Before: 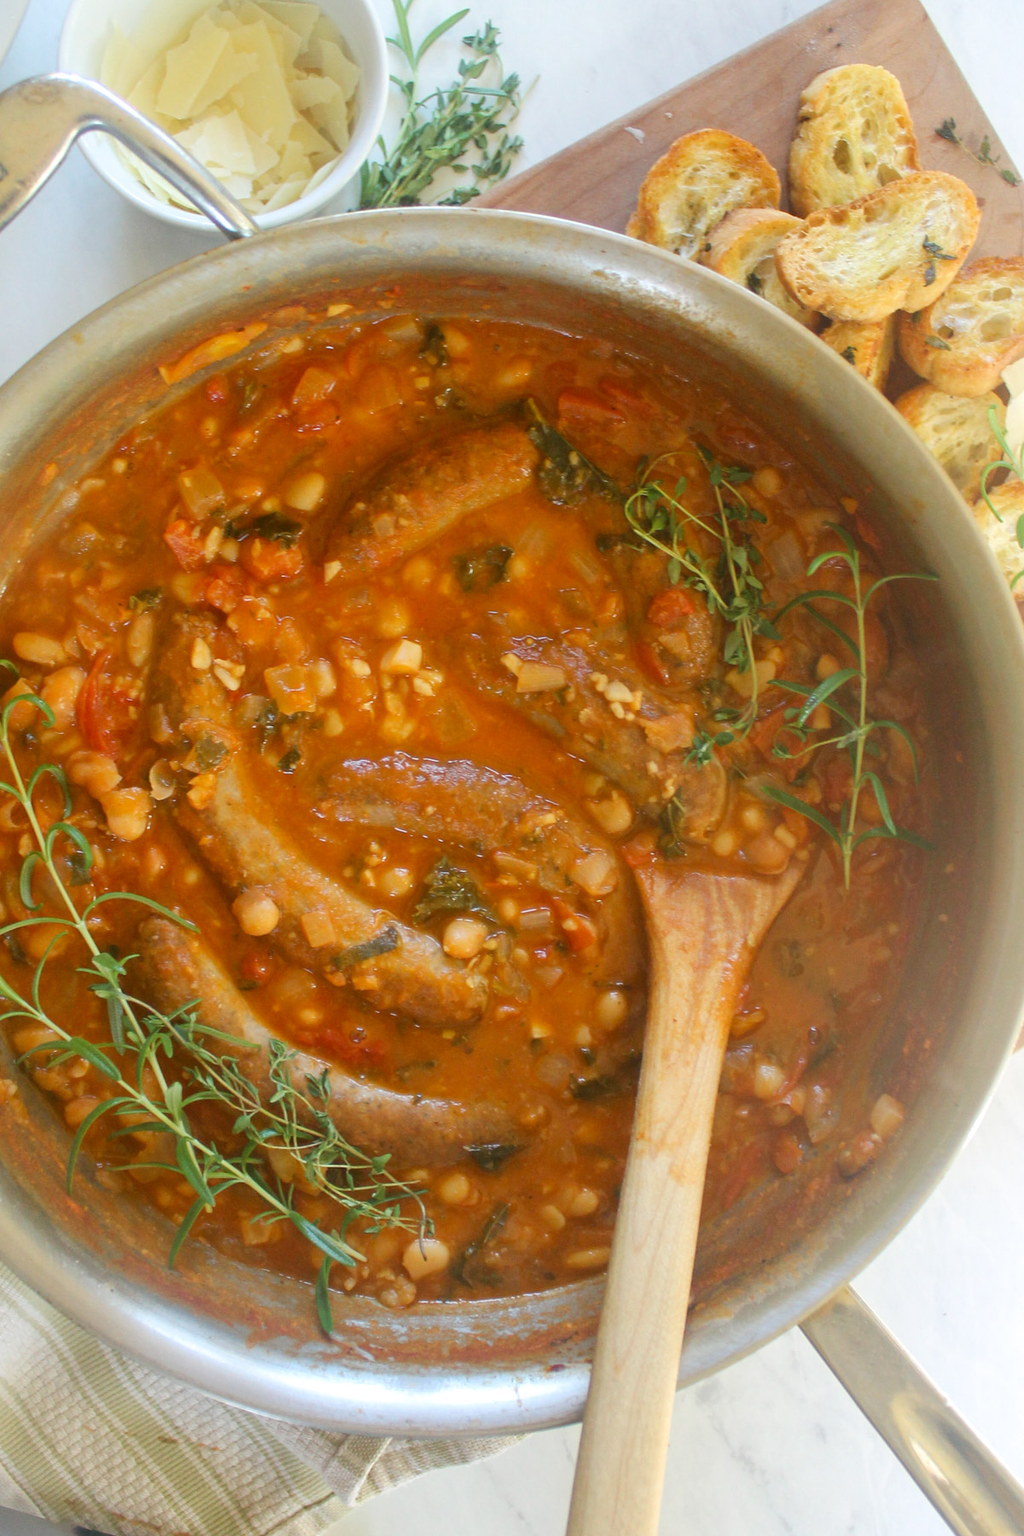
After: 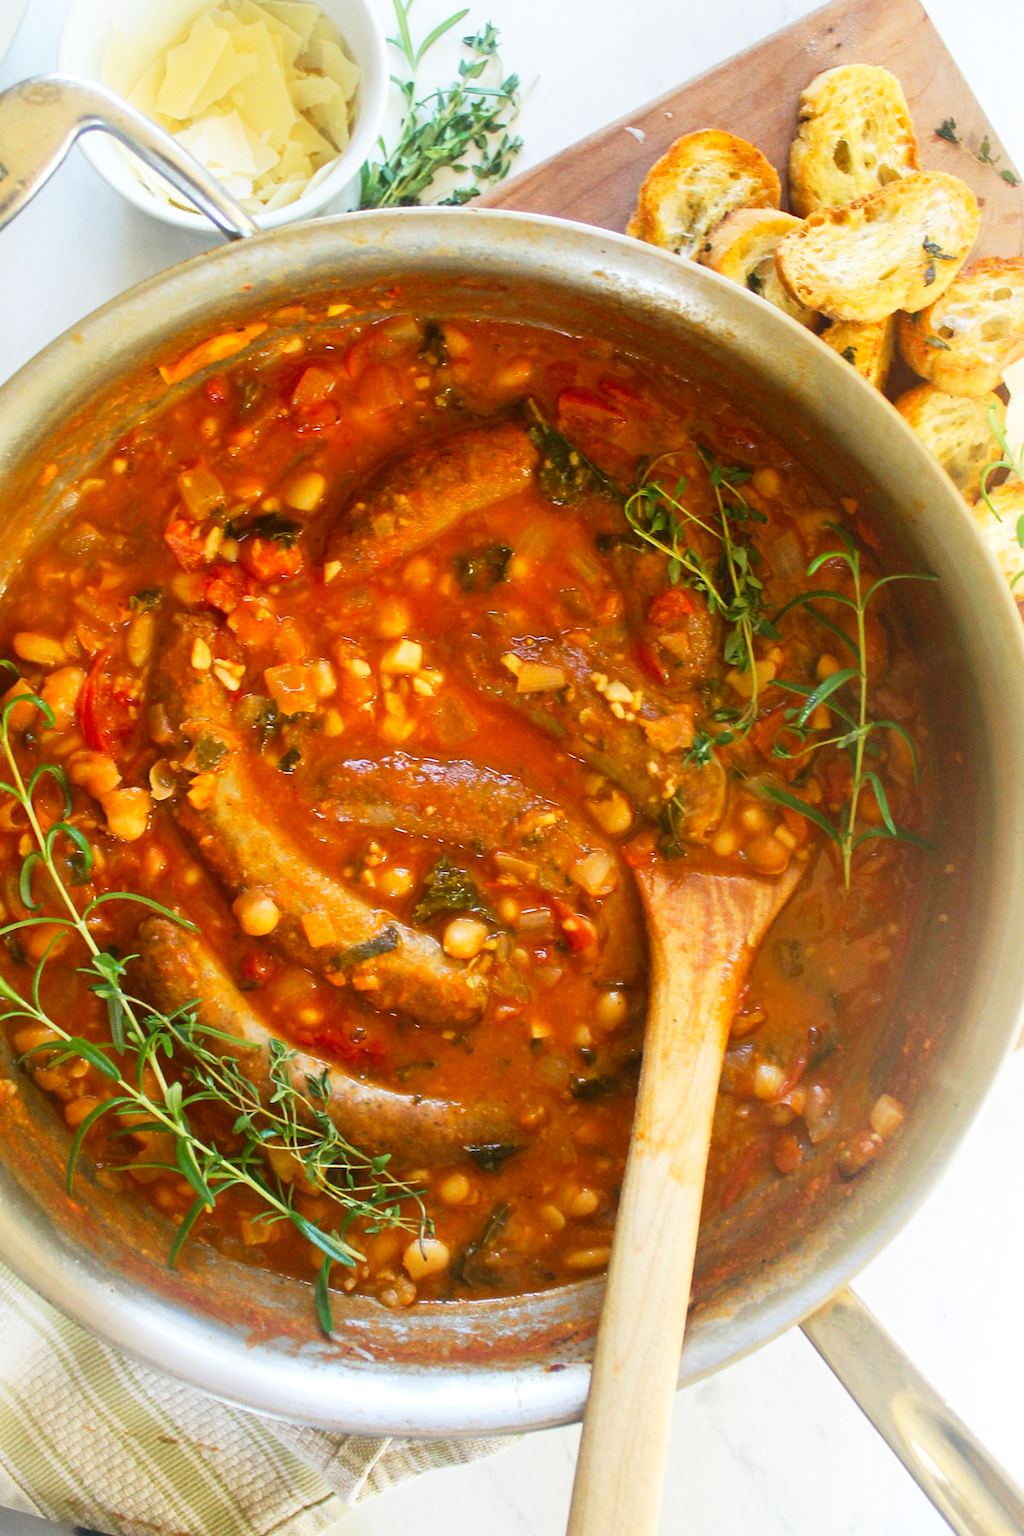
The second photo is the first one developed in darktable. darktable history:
tone curve: curves: ch0 [(0, 0) (0.139, 0.067) (0.319, 0.269) (0.498, 0.505) (0.725, 0.824) (0.864, 0.945) (0.985, 1)]; ch1 [(0, 0) (0.291, 0.197) (0.456, 0.426) (0.495, 0.488) (0.557, 0.578) (0.599, 0.644) (0.702, 0.786) (1, 1)]; ch2 [(0, 0) (0.125, 0.089) (0.353, 0.329) (0.447, 0.43) (0.557, 0.566) (0.63, 0.667) (1, 1)], preserve colors none
